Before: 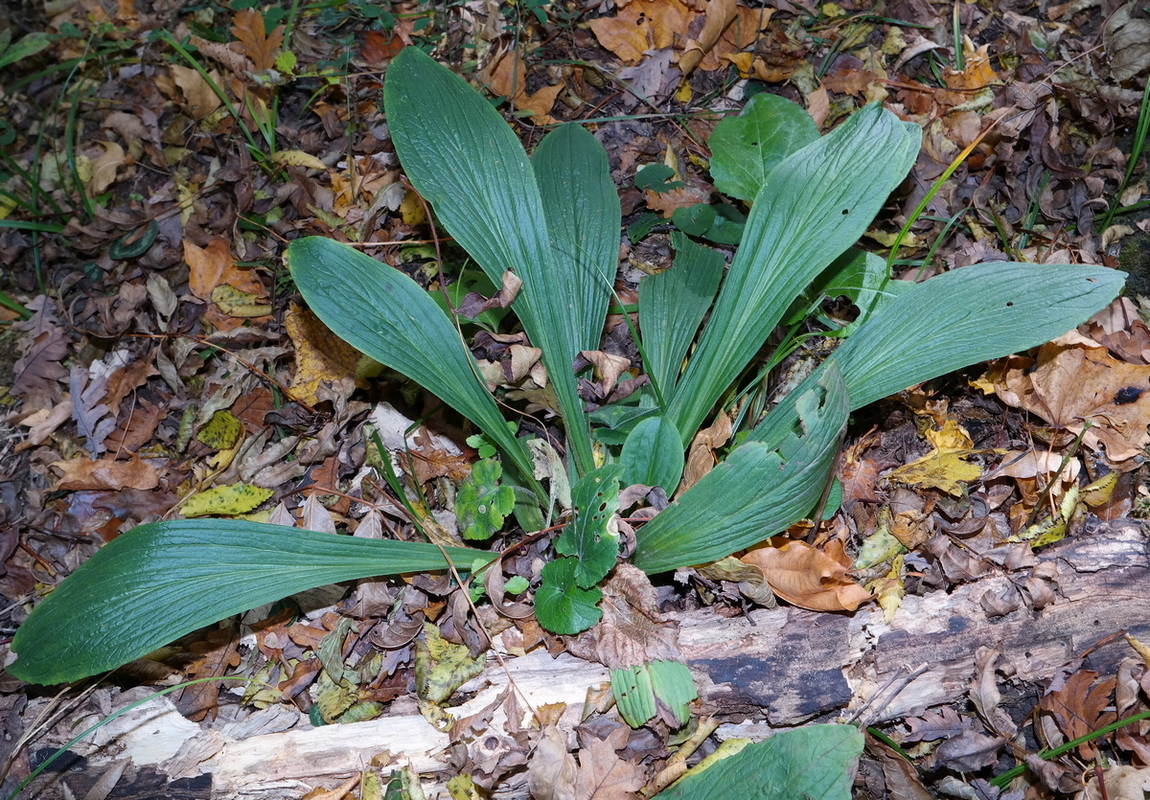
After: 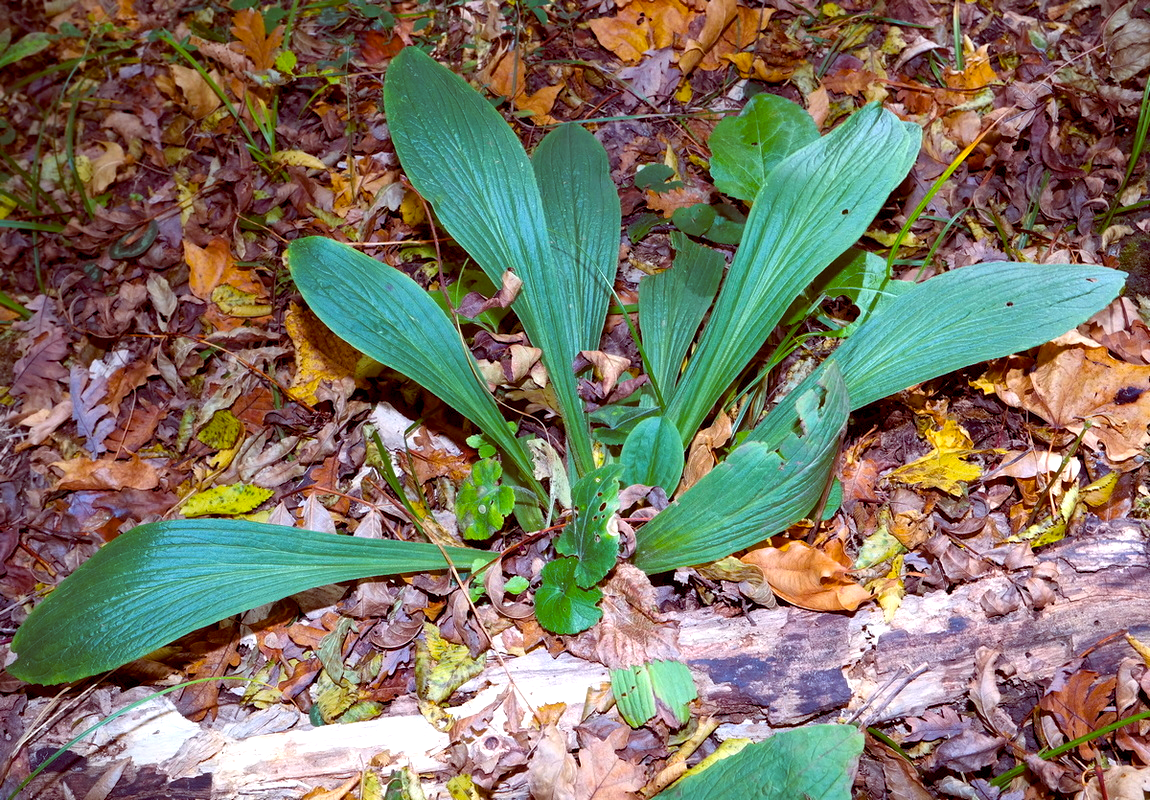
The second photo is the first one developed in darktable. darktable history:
color balance rgb: shadows lift › chroma 4.394%, shadows lift › hue 24.54°, global offset › luminance -0.18%, global offset › chroma 0.263%, perceptual saturation grading › global saturation 10.158%, global vibrance 41.152%
exposure: exposure 0.459 EV, compensate highlight preservation false
